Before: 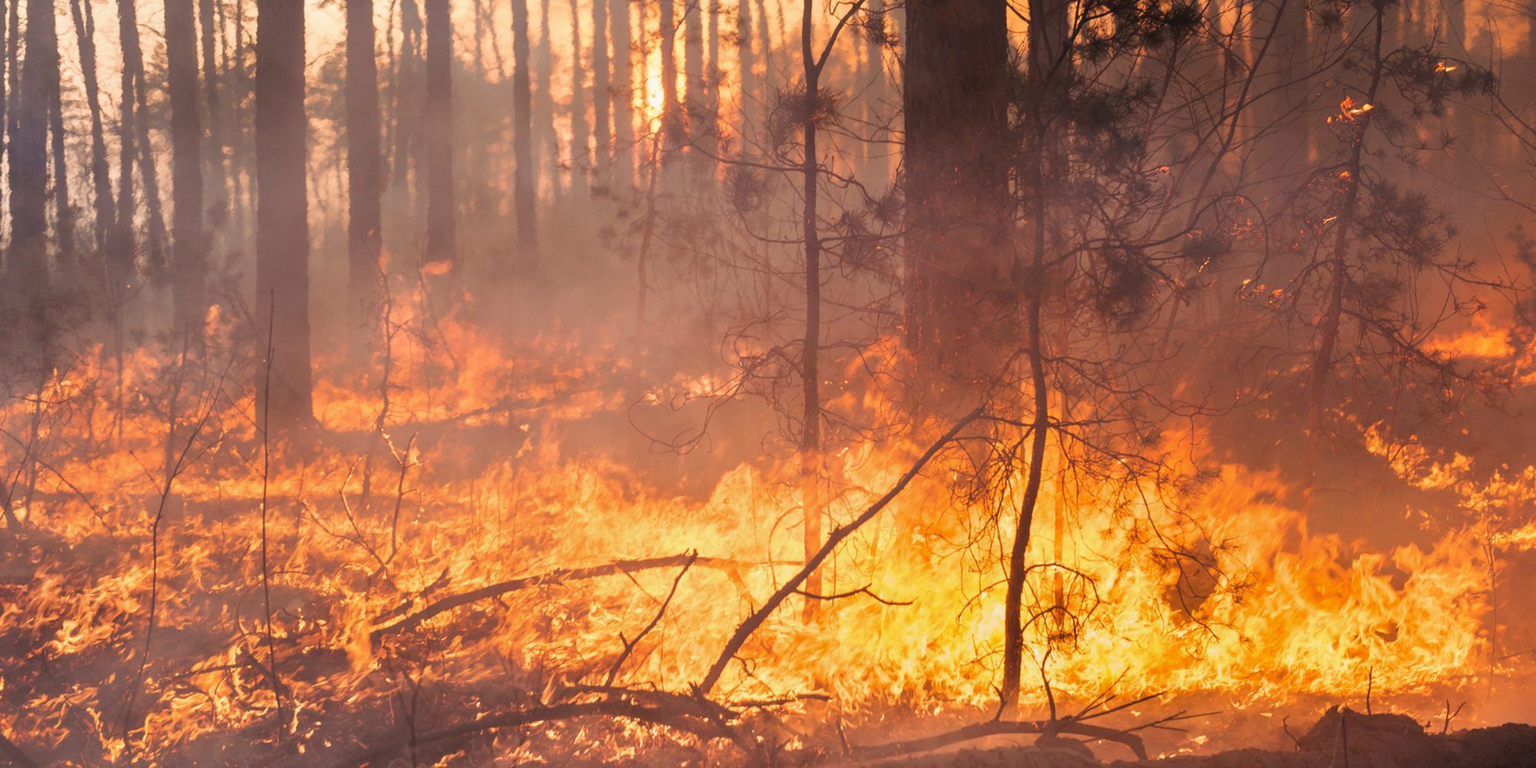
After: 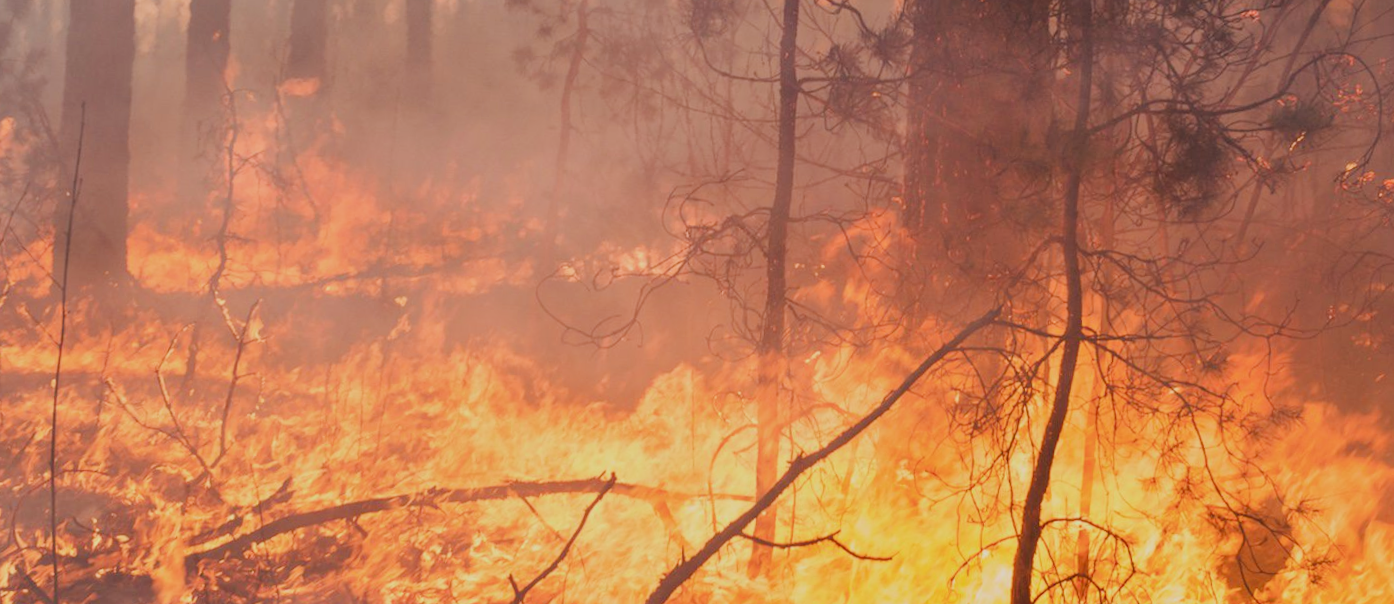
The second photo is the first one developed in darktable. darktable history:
filmic rgb: black relative exposure -7.65 EV, white relative exposure 4.56 EV, hardness 3.61
exposure: black level correction 0, exposure 0.3 EV, compensate highlight preservation false
crop and rotate: angle -3.37°, left 9.79%, top 20.73%, right 12.42%, bottom 11.82%
